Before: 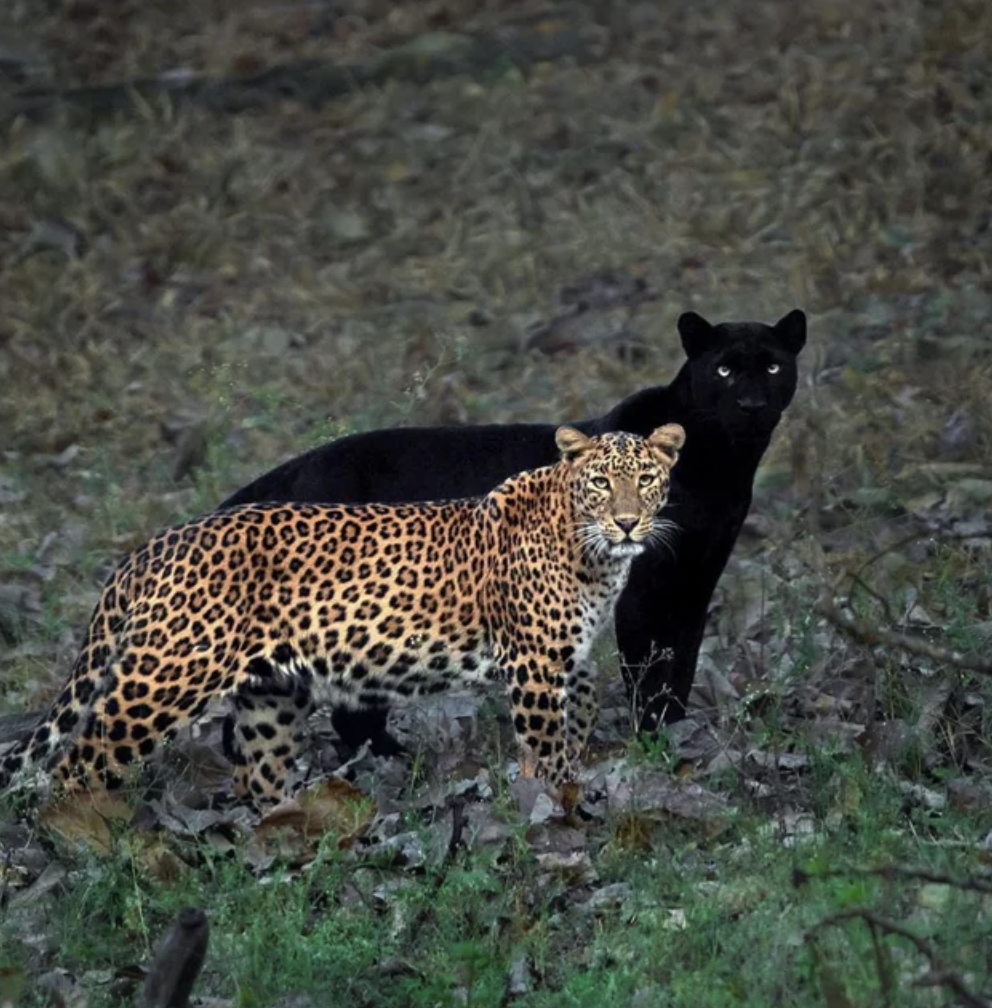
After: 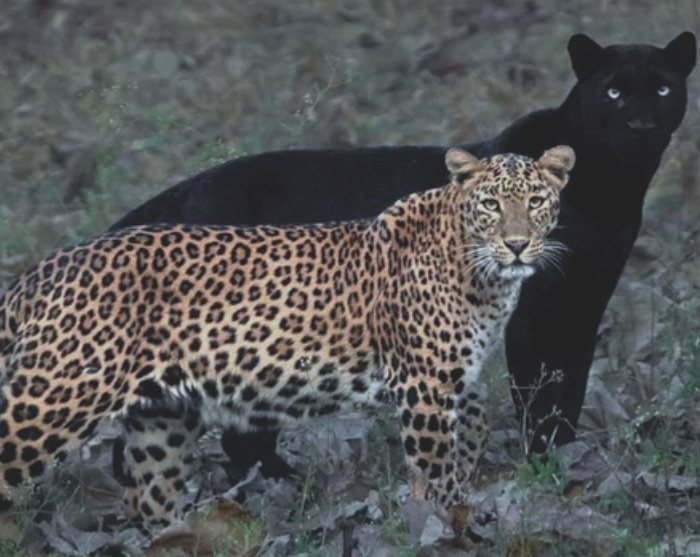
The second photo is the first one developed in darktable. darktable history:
tone equalizer: on, module defaults
crop: left 11.123%, top 27.61%, right 18.3%, bottom 17.034%
color calibration: x 0.37, y 0.377, temperature 4289.93 K
contrast brightness saturation: contrast -0.26, saturation -0.43
